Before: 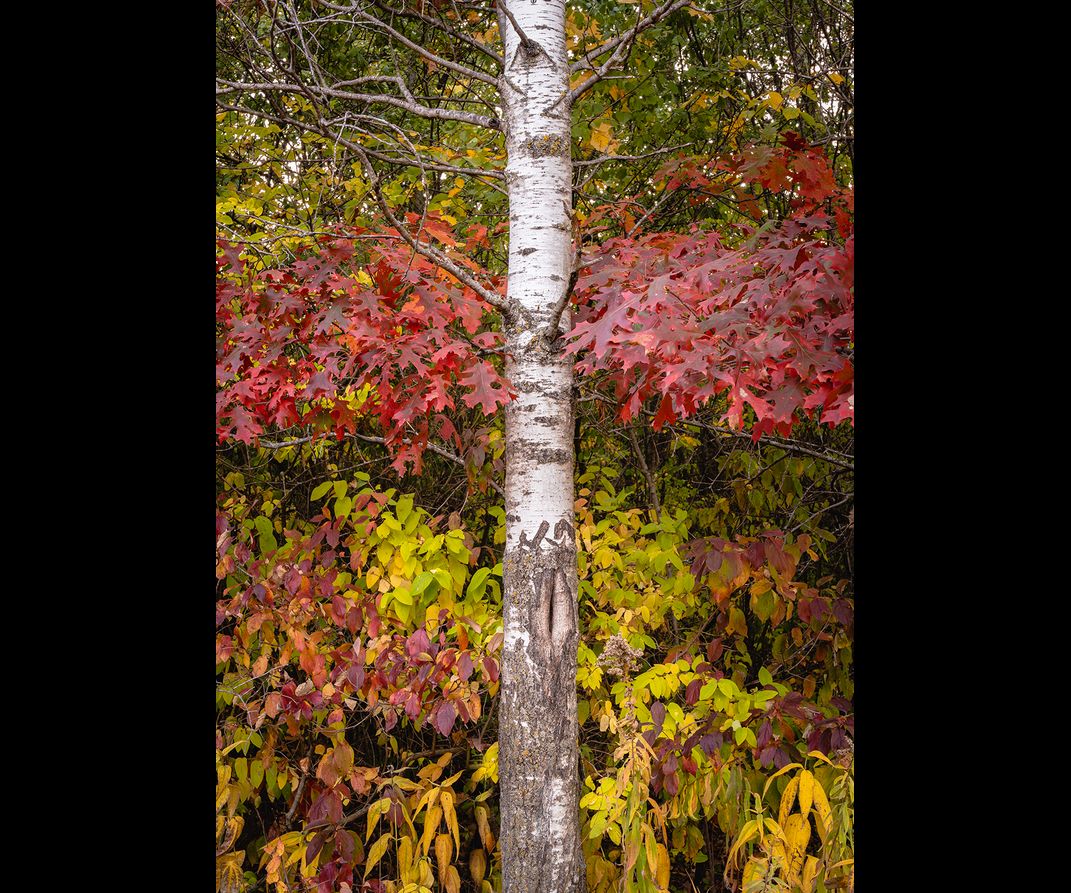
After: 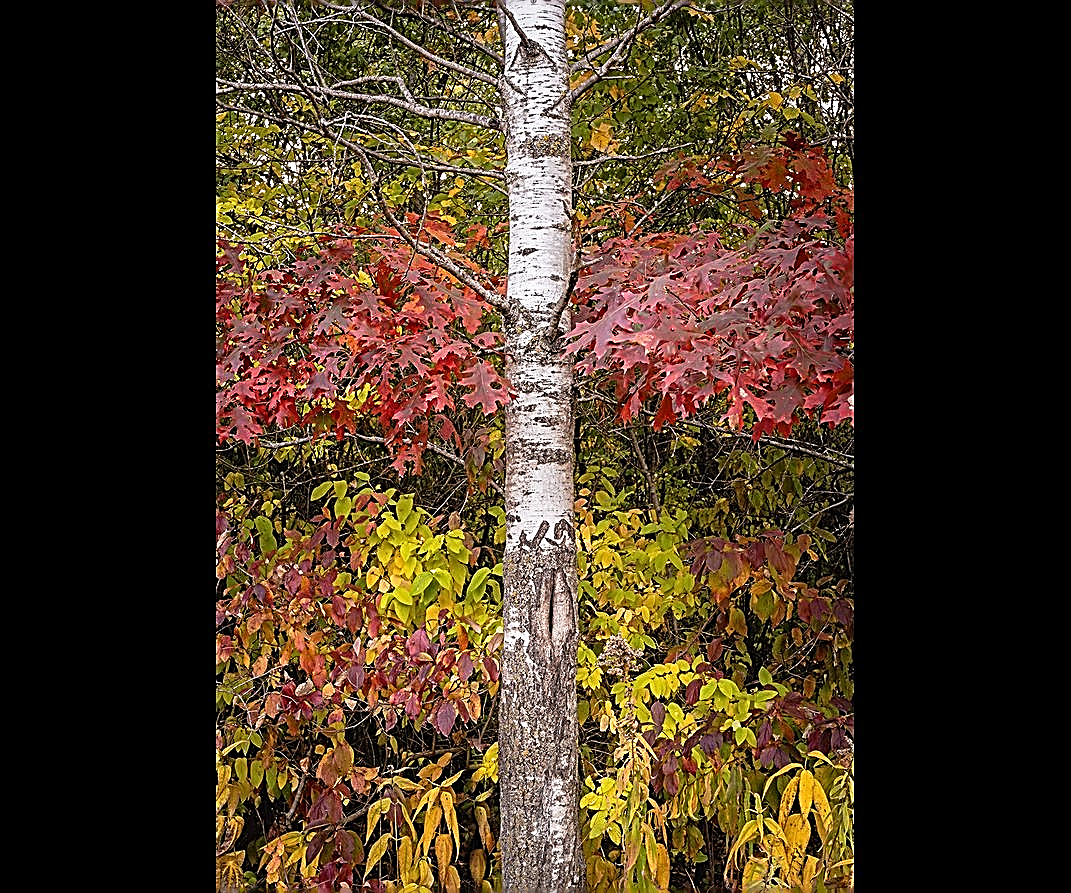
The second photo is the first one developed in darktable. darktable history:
sharpen: amount 1.854
base curve: curves: ch0 [(0, 0) (0.472, 0.455) (1, 1)], preserve colors none
